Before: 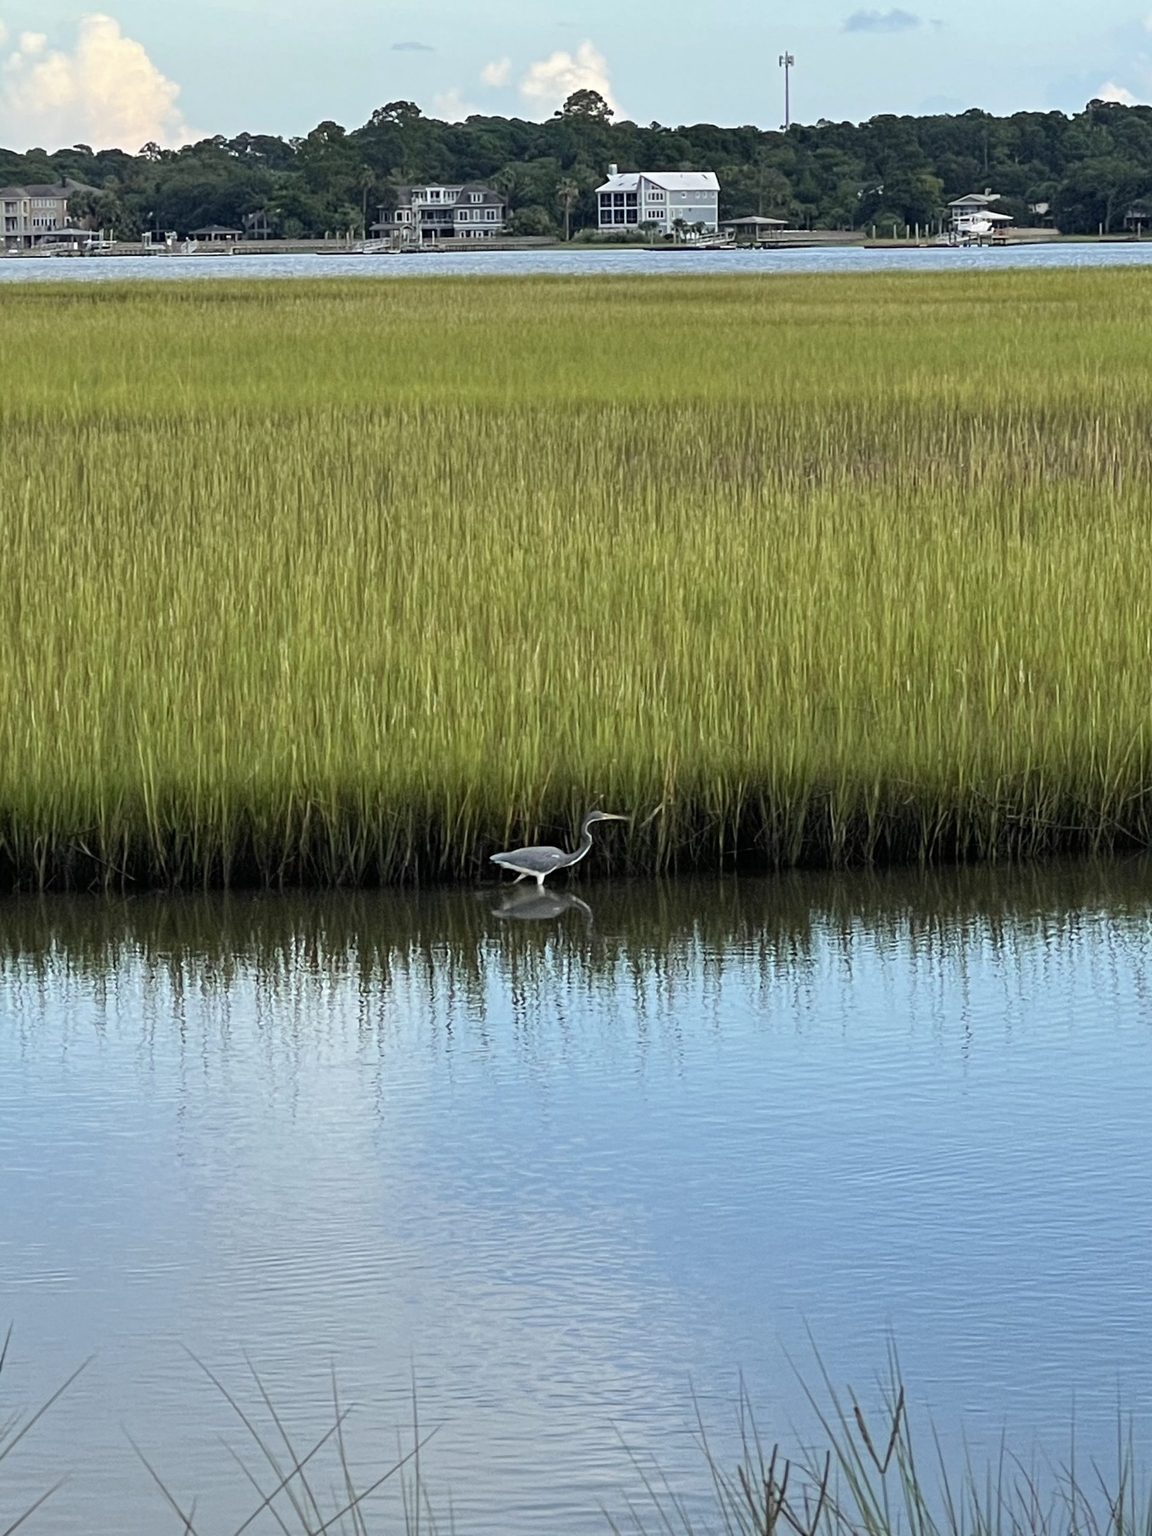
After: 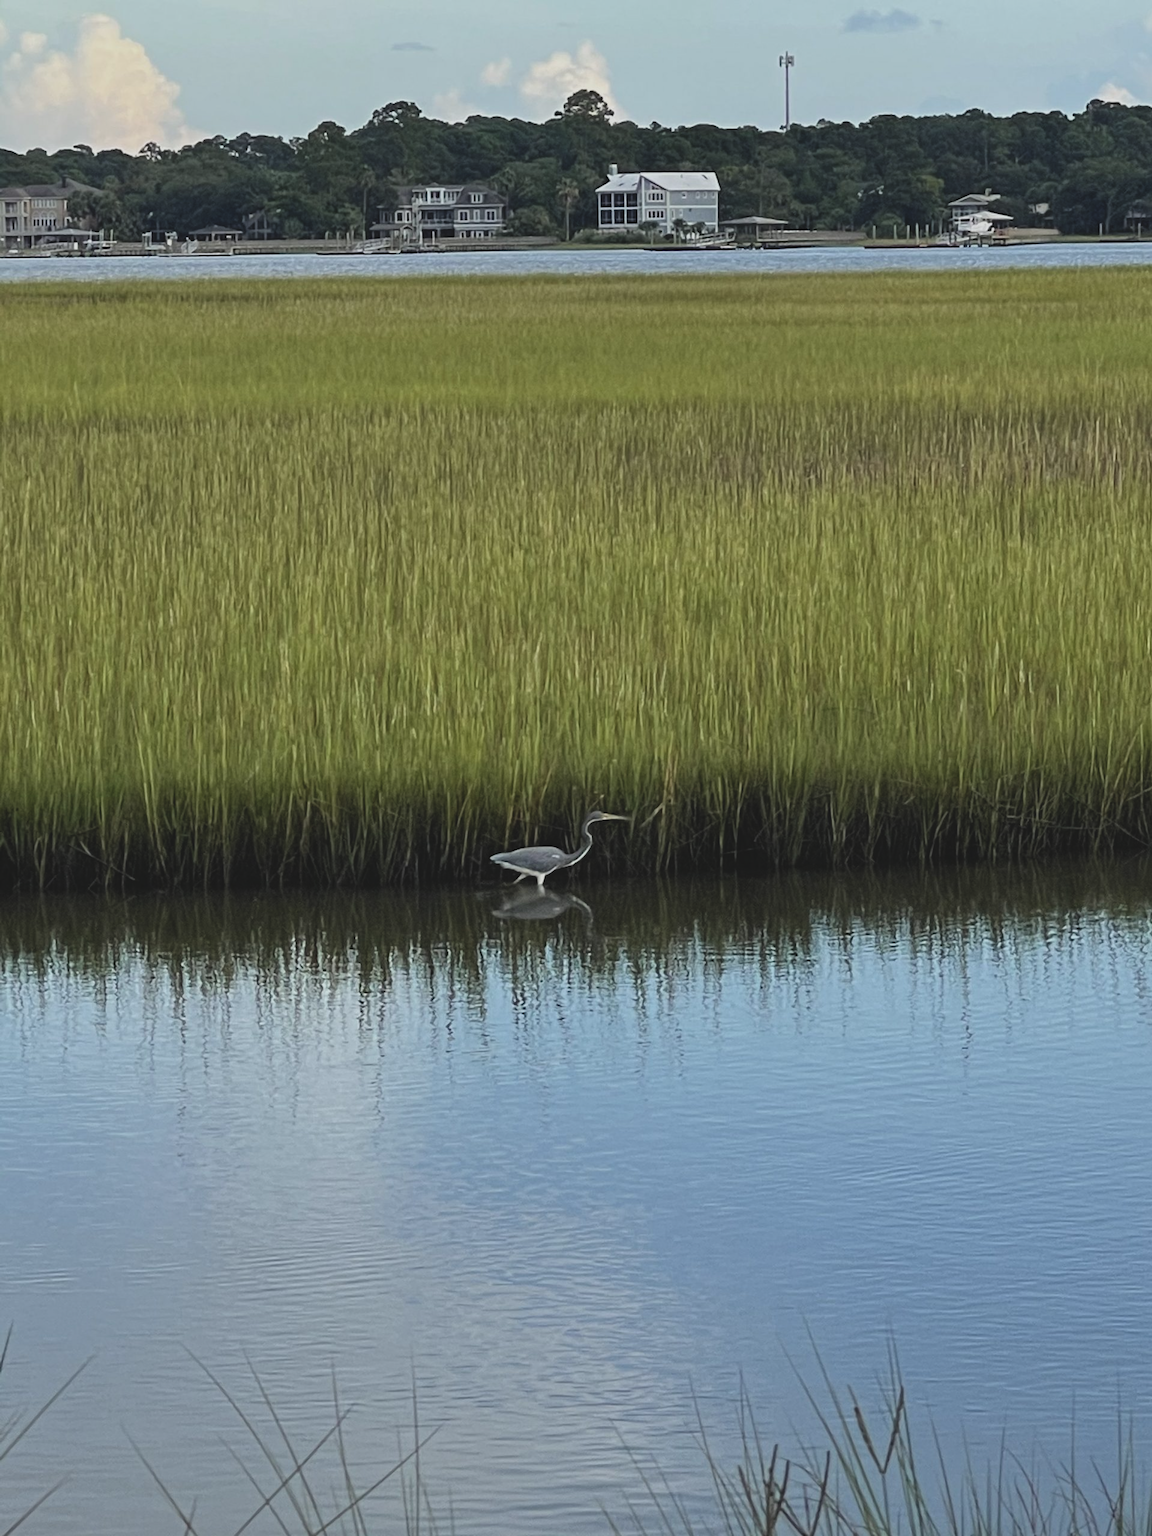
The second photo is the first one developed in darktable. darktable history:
exposure: black level correction -0.015, exposure -0.5 EV, compensate highlight preservation false
tone equalizer: on, module defaults
